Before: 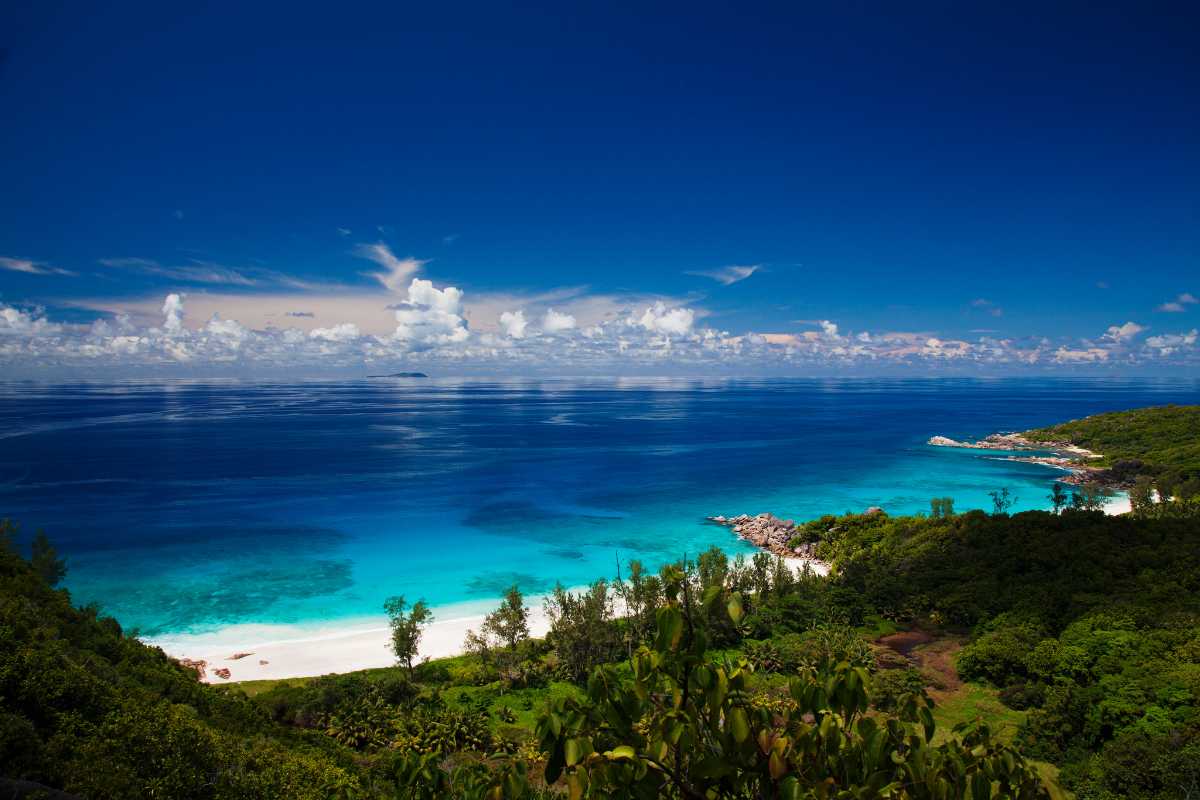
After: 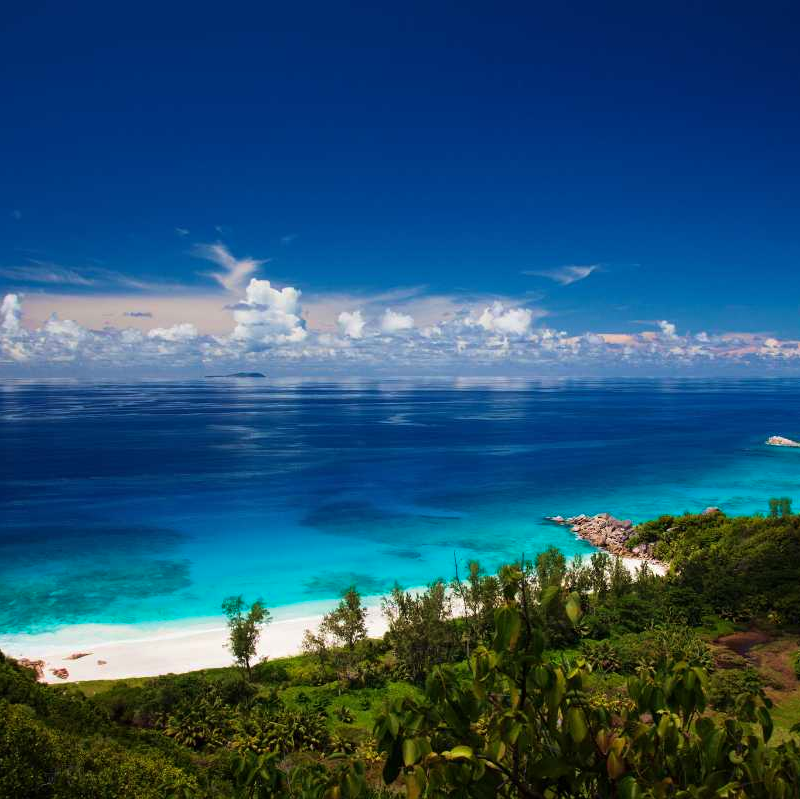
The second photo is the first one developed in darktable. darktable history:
crop and rotate: left 13.53%, right 19.73%
velvia: on, module defaults
